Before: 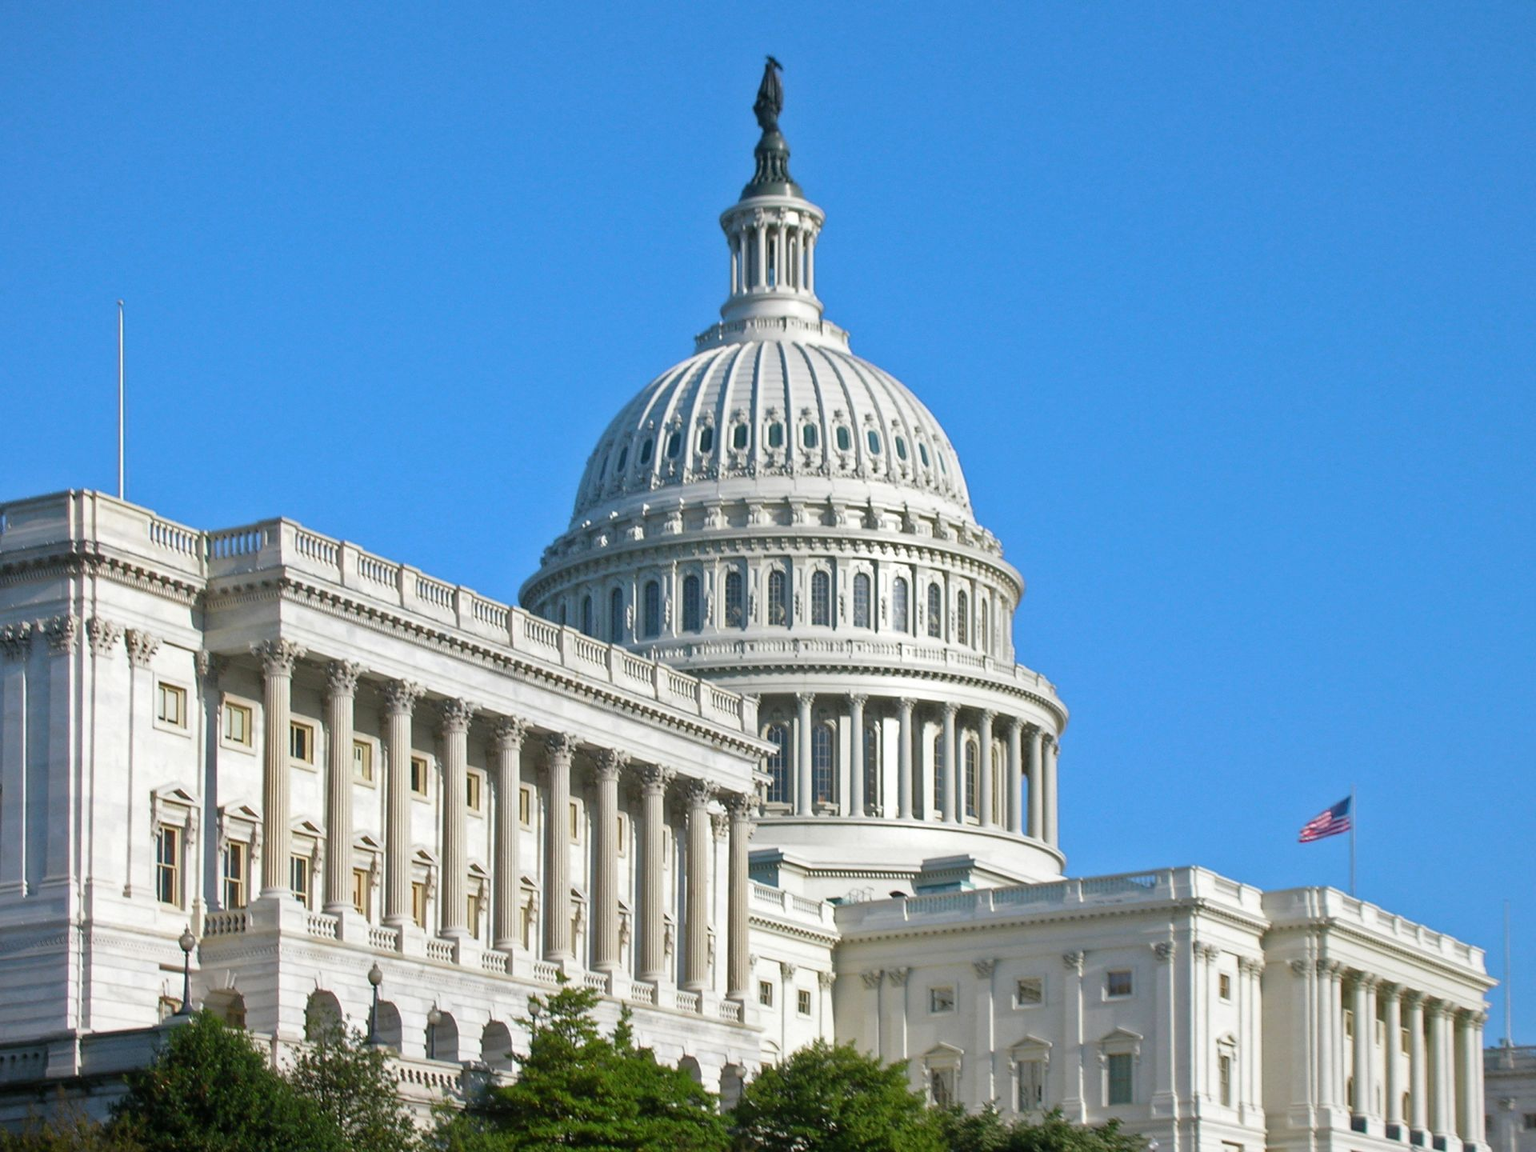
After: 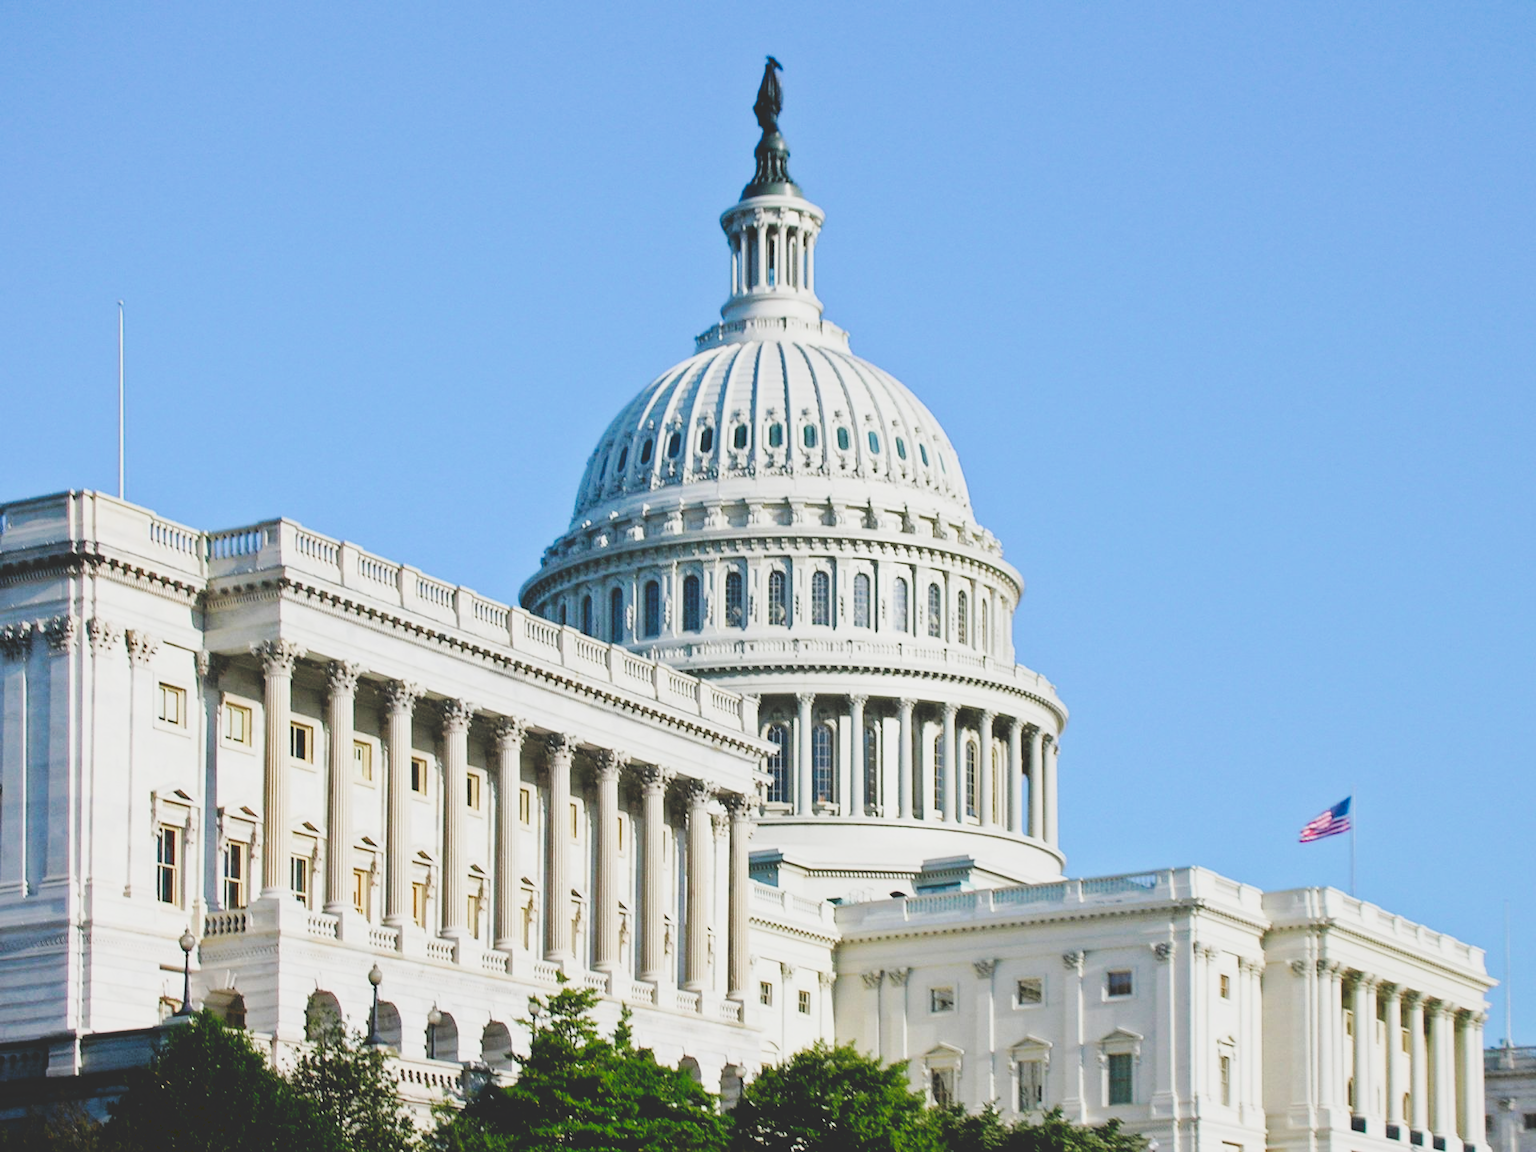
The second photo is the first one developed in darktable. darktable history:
exposure: exposure 0.207 EV, compensate highlight preservation false
white balance: emerald 1
filmic rgb: black relative exposure -11.88 EV, white relative exposure 5.43 EV, threshold 3 EV, hardness 4.49, latitude 50%, contrast 1.14, color science v5 (2021), contrast in shadows safe, contrast in highlights safe, enable highlight reconstruction true
tone curve: curves: ch0 [(0, 0) (0.003, 0.178) (0.011, 0.177) (0.025, 0.177) (0.044, 0.178) (0.069, 0.178) (0.1, 0.18) (0.136, 0.183) (0.177, 0.199) (0.224, 0.227) (0.277, 0.278) (0.335, 0.357) (0.399, 0.449) (0.468, 0.546) (0.543, 0.65) (0.623, 0.724) (0.709, 0.804) (0.801, 0.868) (0.898, 0.921) (1, 1)], preserve colors none
